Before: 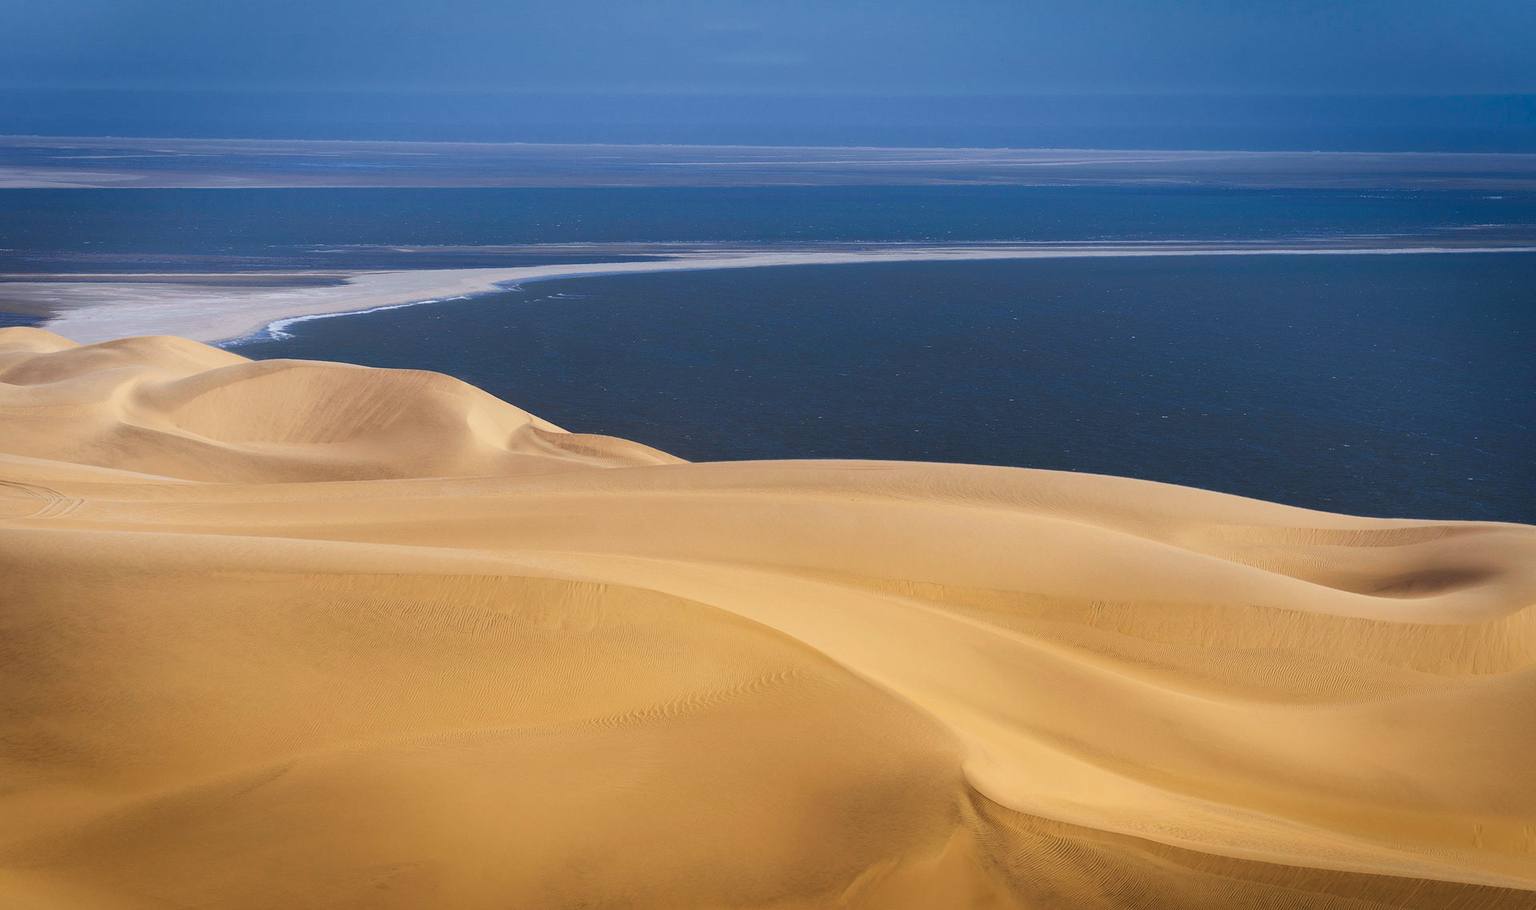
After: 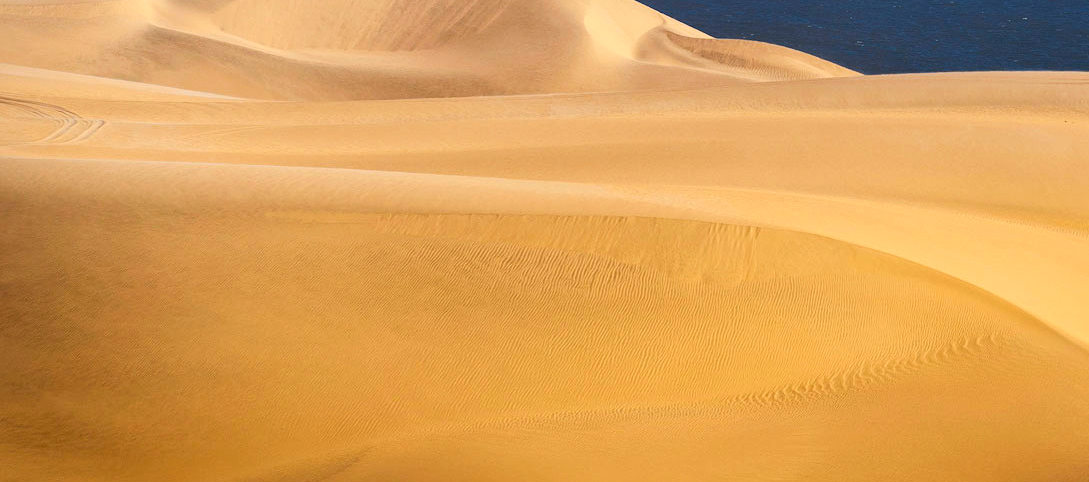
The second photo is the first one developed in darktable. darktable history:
crop: top 44.292%, right 43.253%, bottom 13.267%
local contrast: mode bilateral grid, contrast 10, coarseness 24, detail 115%, midtone range 0.2
exposure: exposure 0.226 EV, compensate exposure bias true, compensate highlight preservation false
contrast brightness saturation: contrast 0.092, saturation 0.266
